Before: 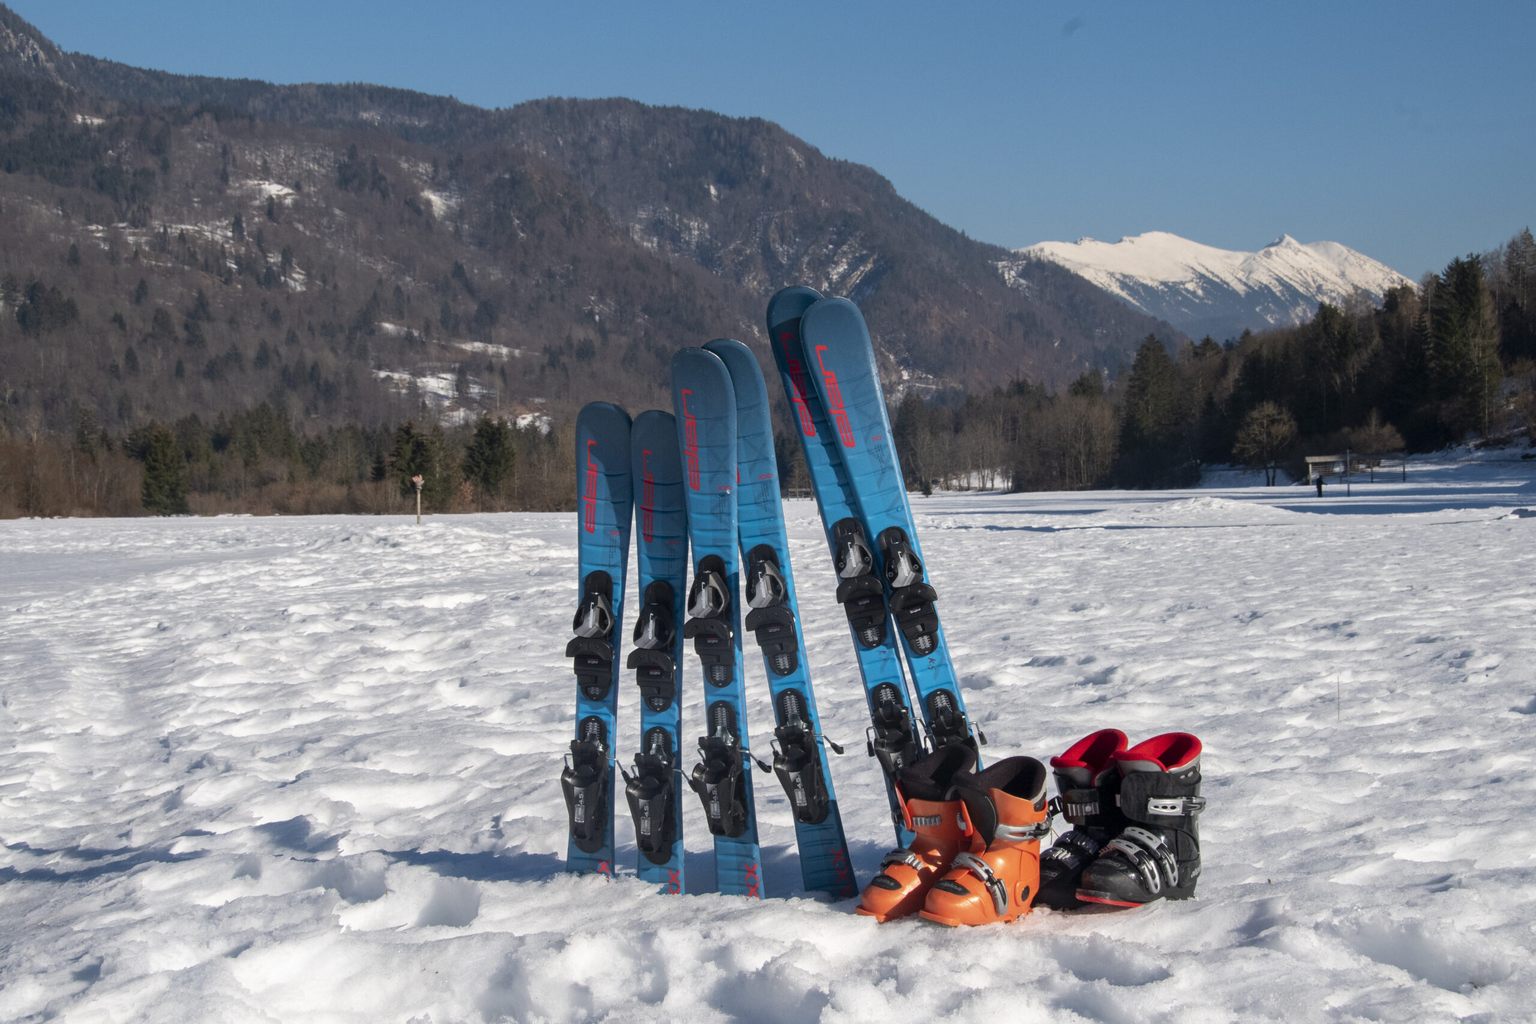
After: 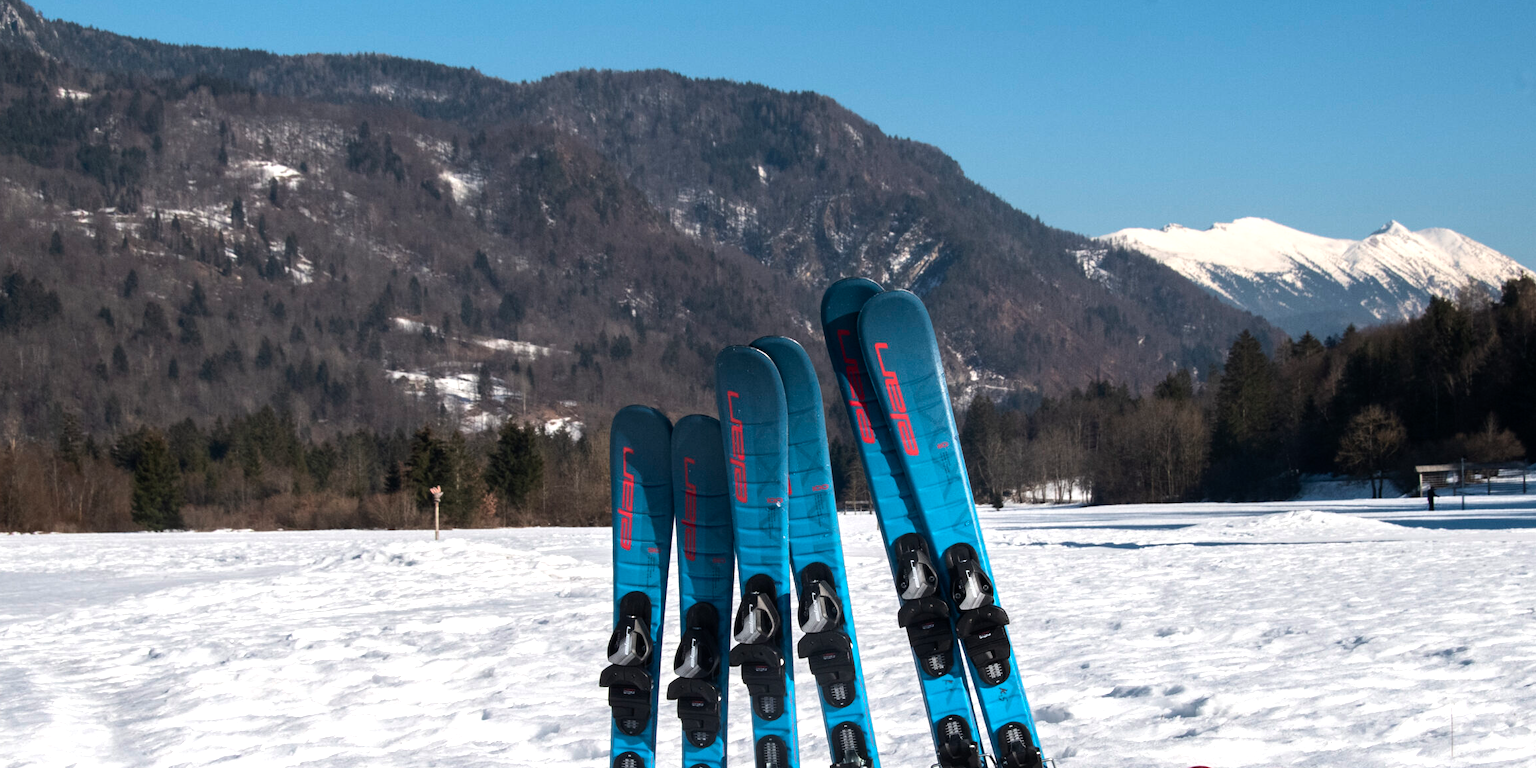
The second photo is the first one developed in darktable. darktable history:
tone equalizer: -8 EV -0.75 EV, -7 EV -0.7 EV, -6 EV -0.6 EV, -5 EV -0.4 EV, -3 EV 0.4 EV, -2 EV 0.6 EV, -1 EV 0.7 EV, +0 EV 0.75 EV, edges refinement/feathering 500, mask exposure compensation -1.57 EV, preserve details no
crop: left 1.509%, top 3.452%, right 7.696%, bottom 28.452%
